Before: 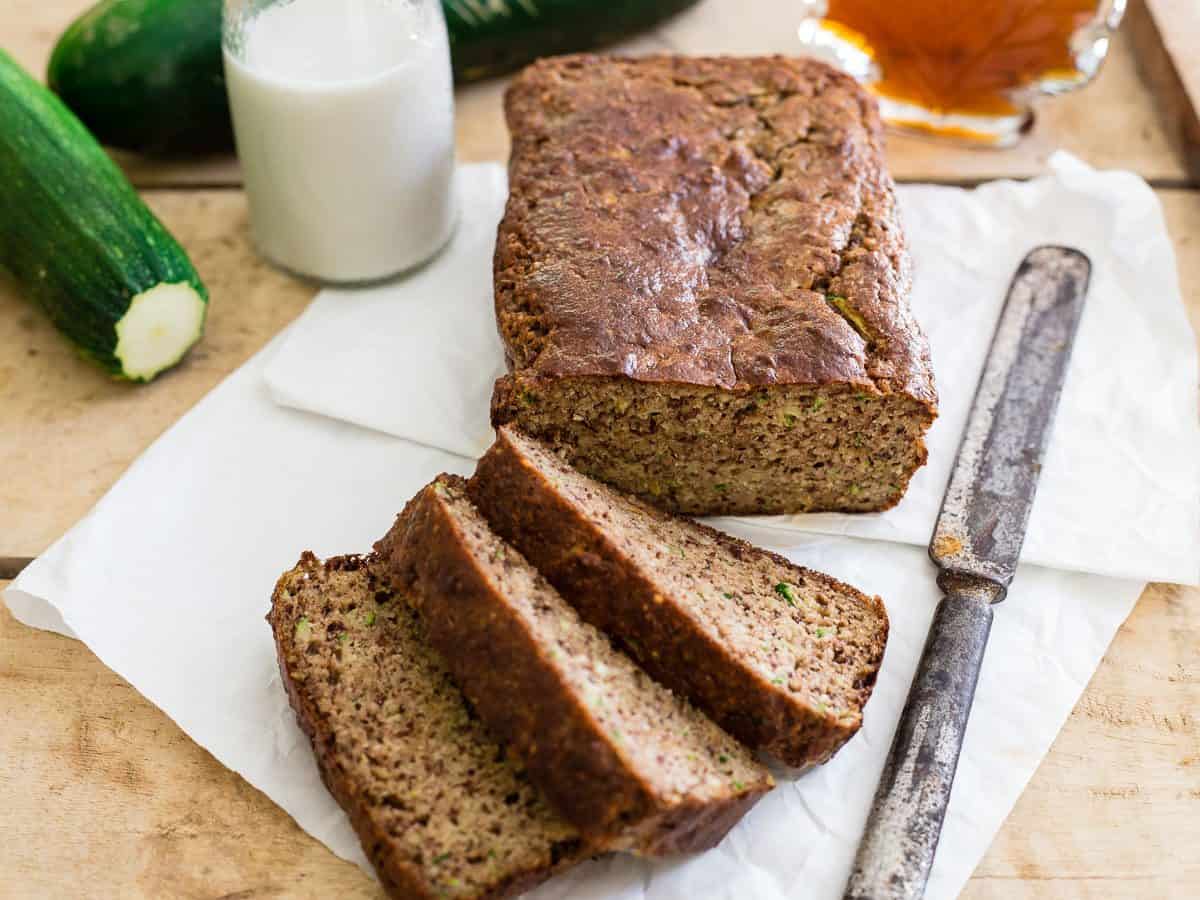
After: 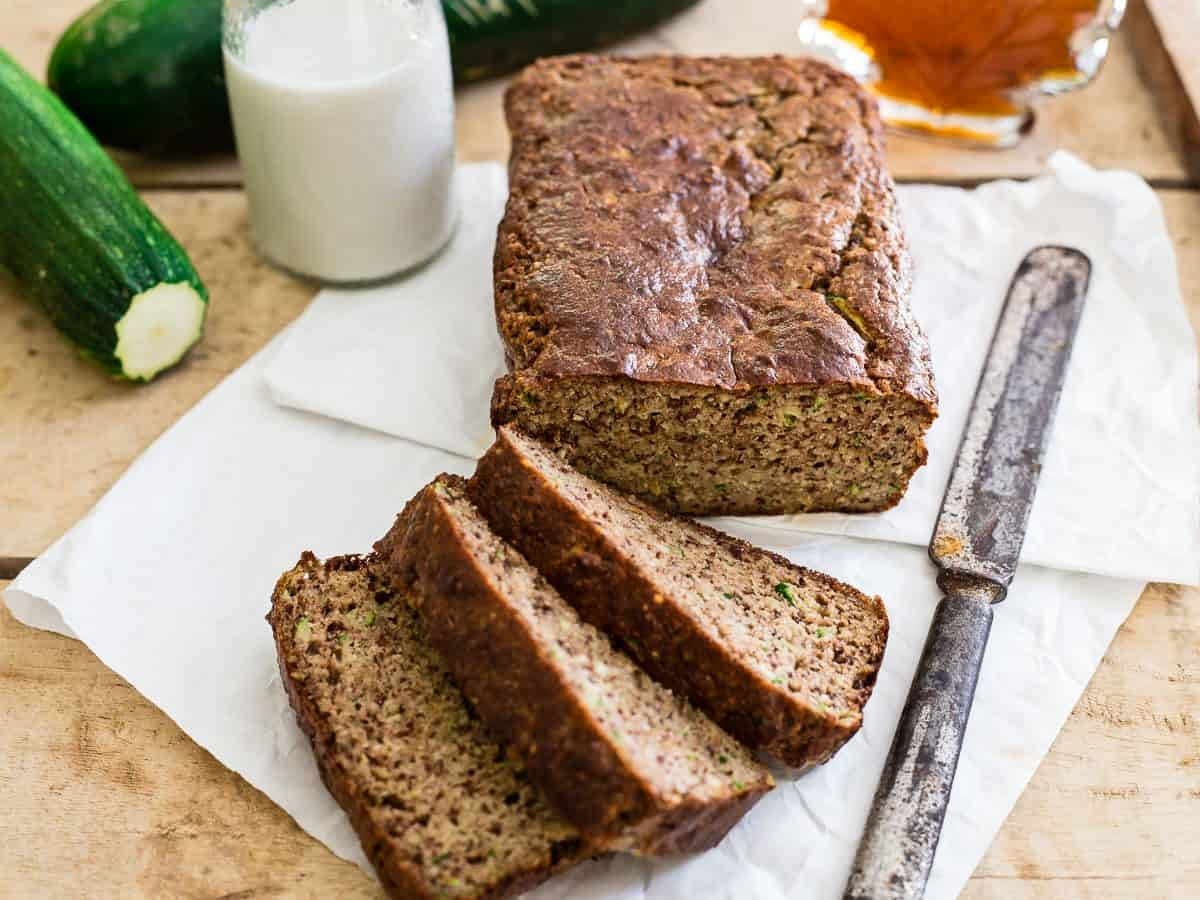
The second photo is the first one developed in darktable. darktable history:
highpass: on, module defaults | blend: blend mode softlight, opacity 50%; mask: uniform (no mask)
